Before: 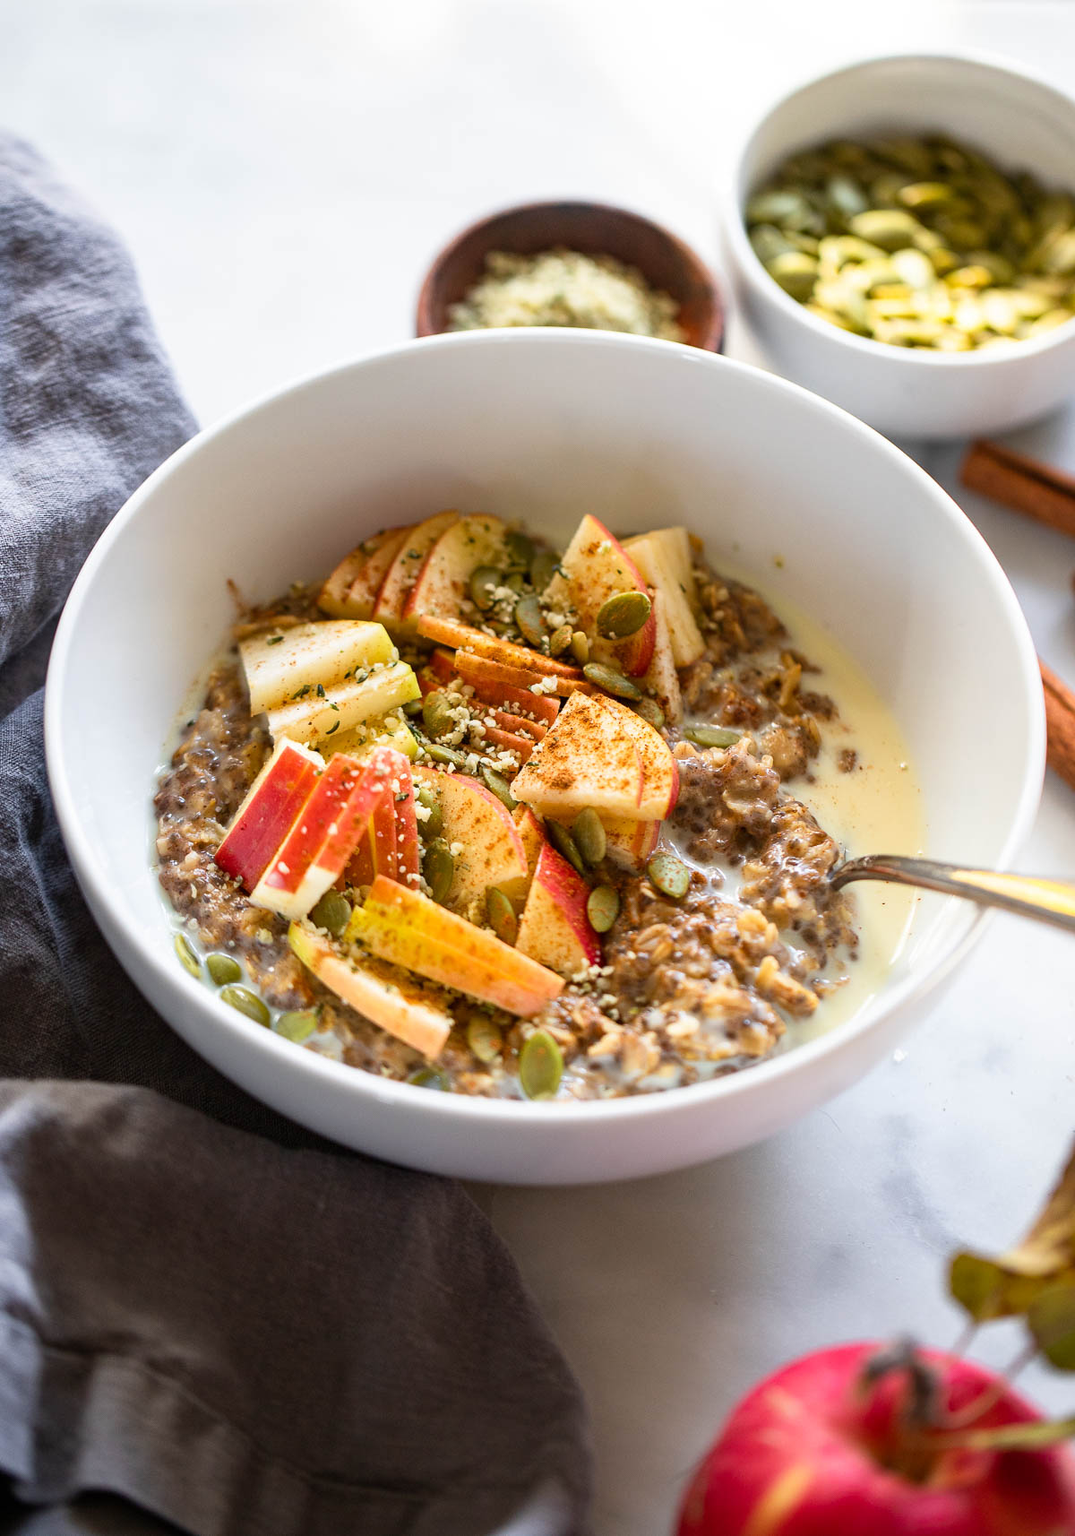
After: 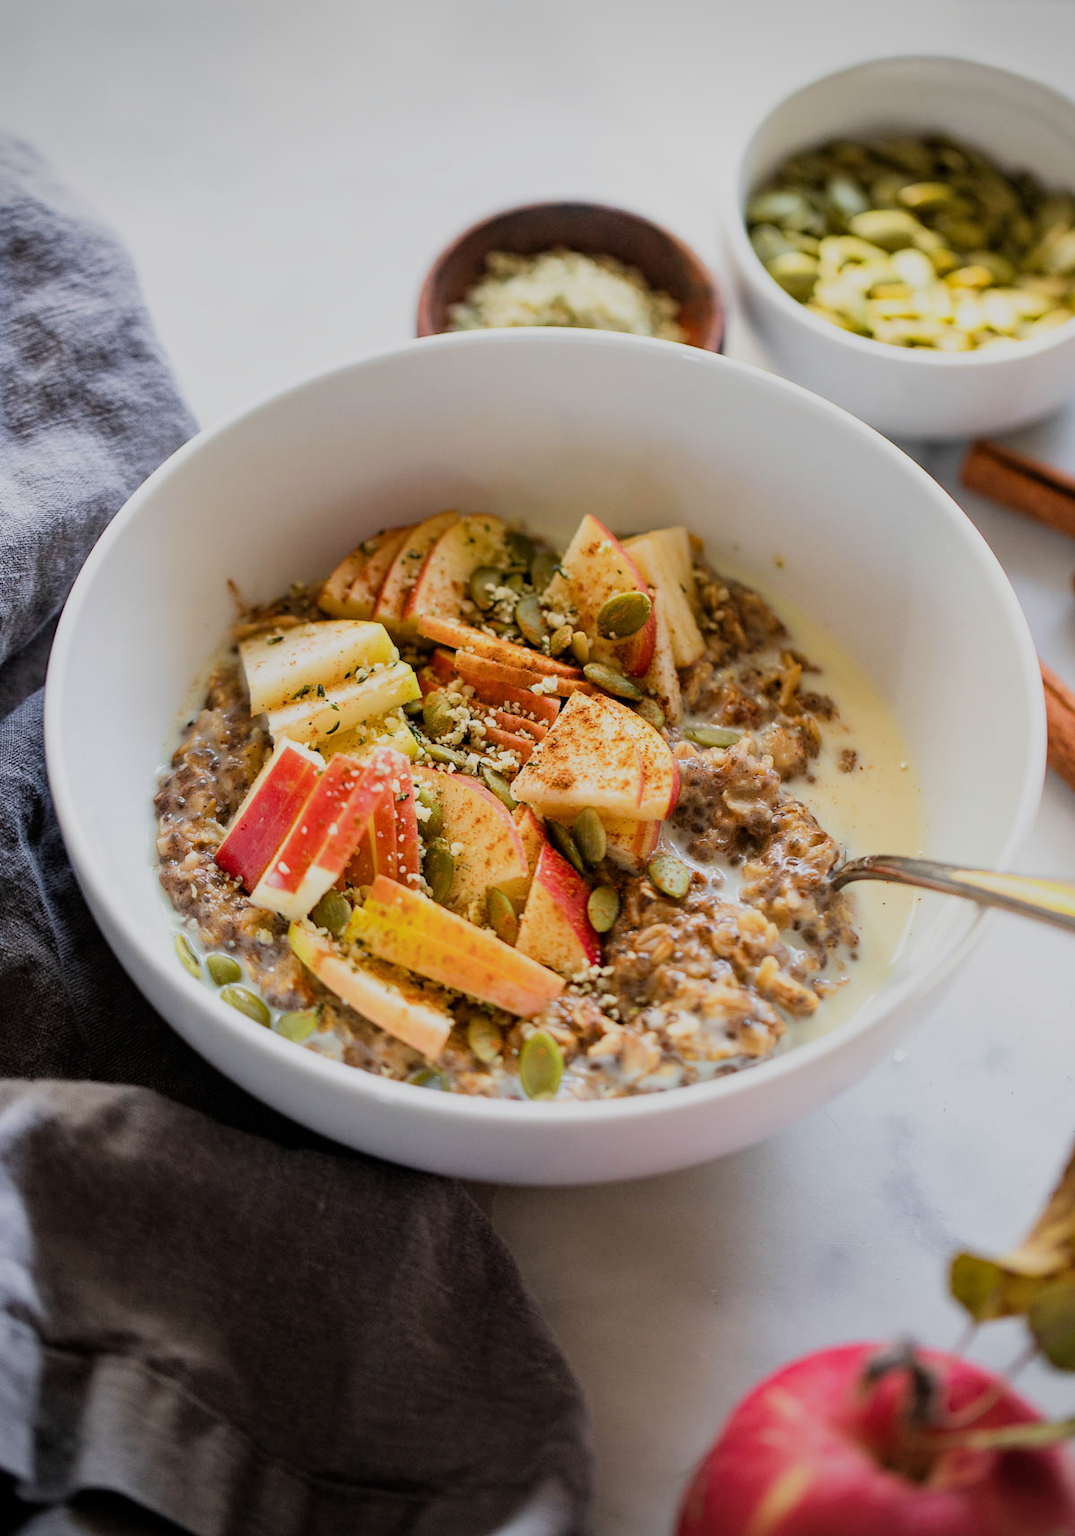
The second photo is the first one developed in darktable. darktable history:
vignetting: fall-off start 99.18%, fall-off radius 72.07%, width/height ratio 1.173
filmic rgb: black relative exposure -7.65 EV, white relative exposure 4.56 EV, hardness 3.61
shadows and highlights: radius 127.31, shadows 30.48, highlights -30.51, highlights color adjustment 31.78%, low approximation 0.01, soften with gaussian
tone equalizer: edges refinement/feathering 500, mask exposure compensation -1.57 EV, preserve details no
